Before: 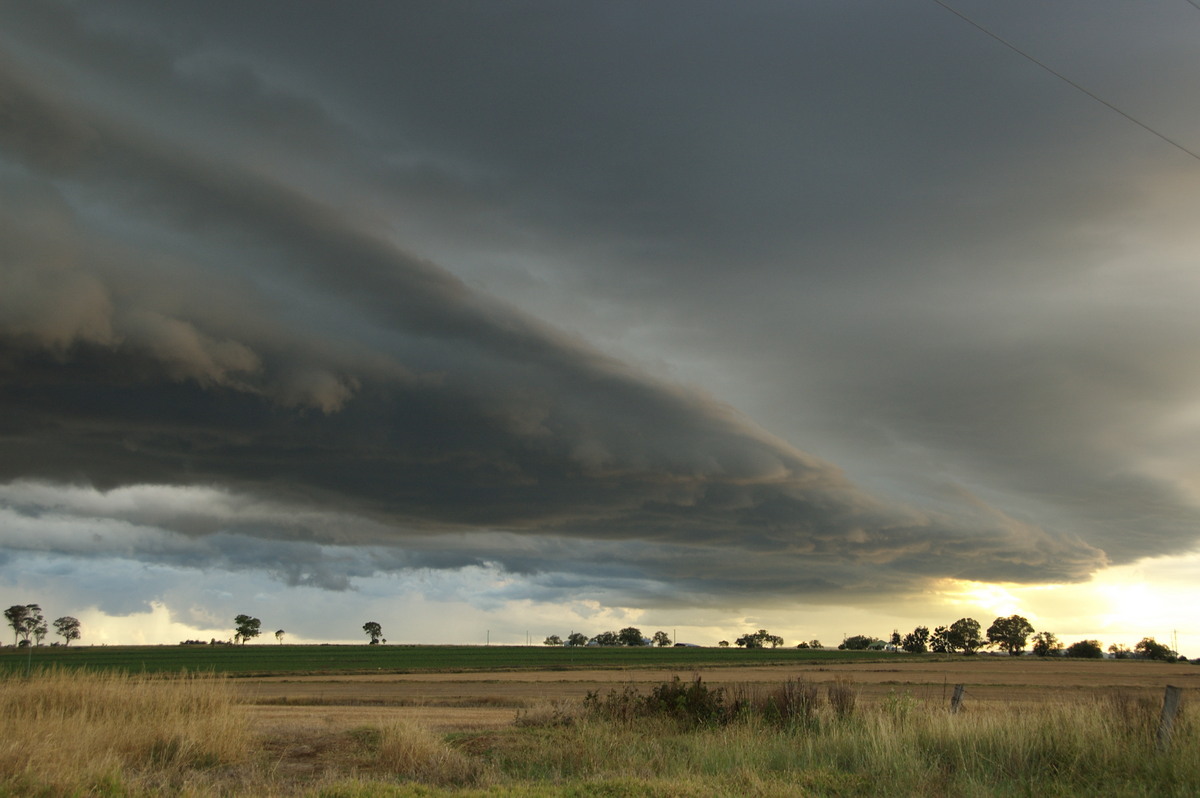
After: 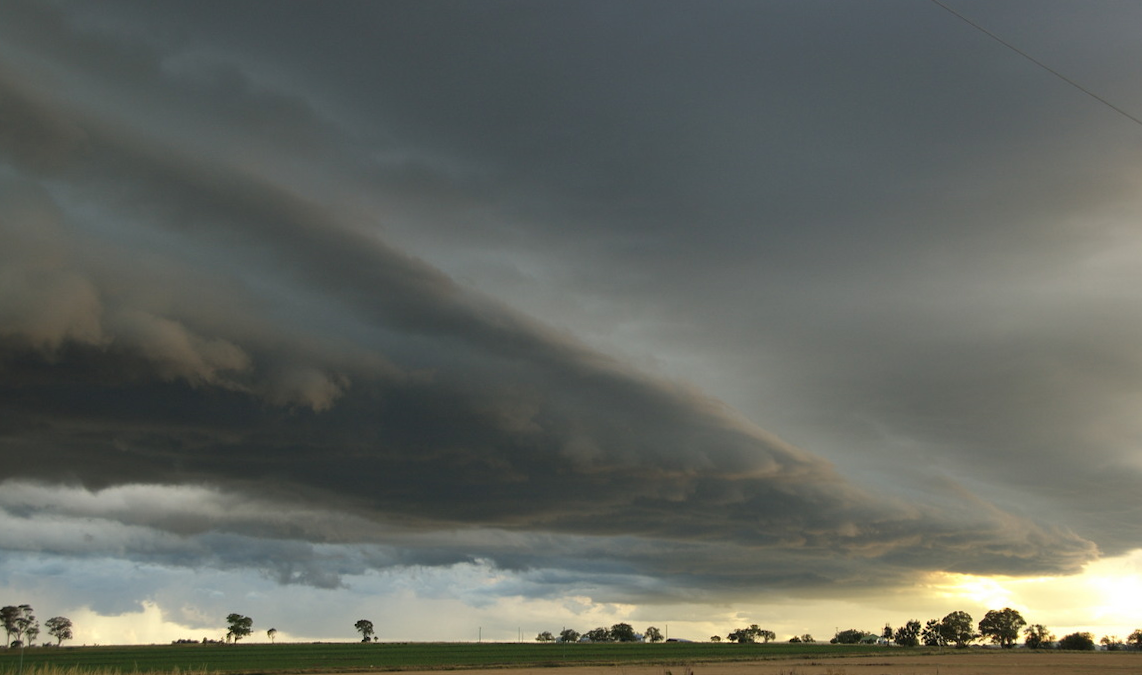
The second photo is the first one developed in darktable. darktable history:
crop and rotate: angle 0.452°, left 0.331%, right 3.3%, bottom 14.341%
tone equalizer: on, module defaults
